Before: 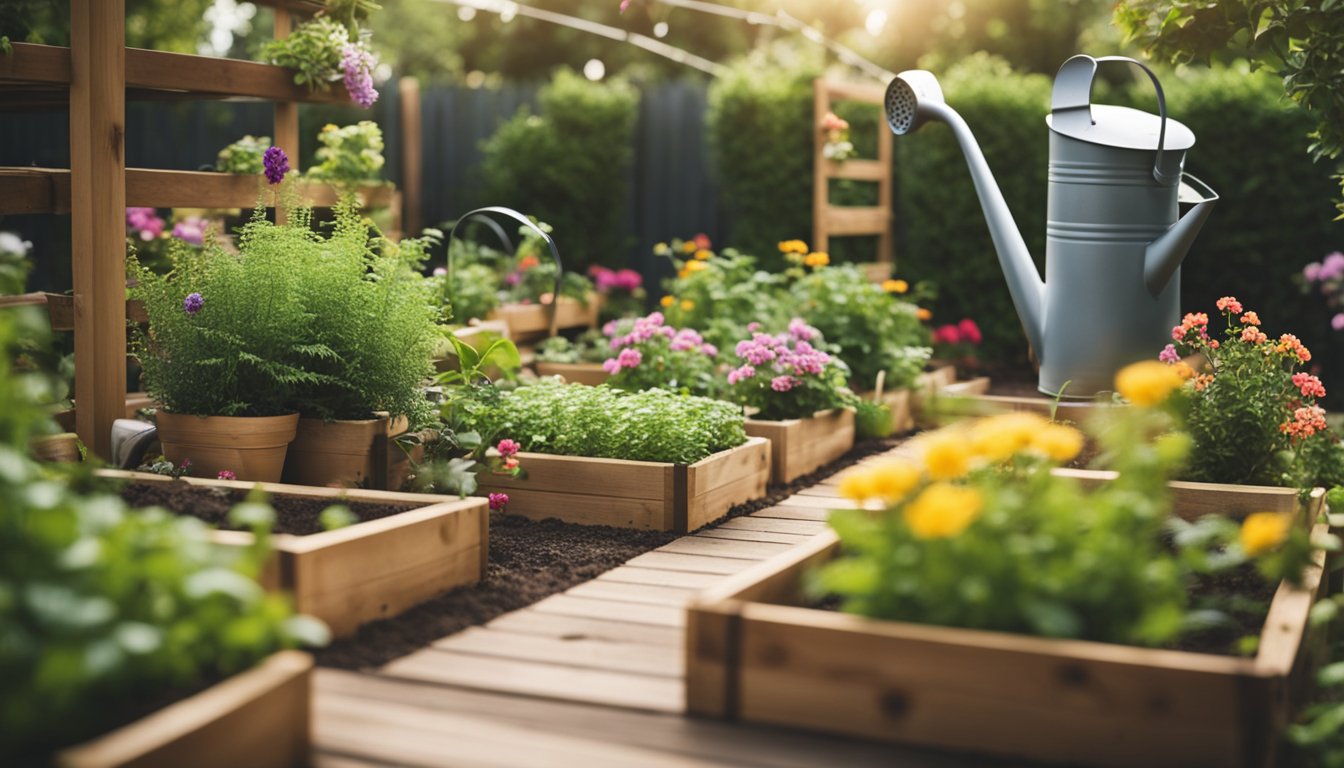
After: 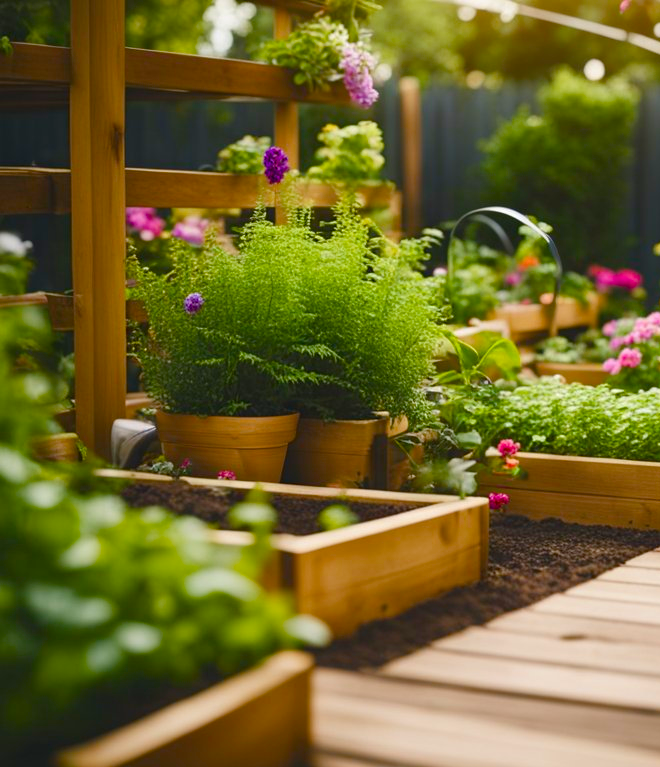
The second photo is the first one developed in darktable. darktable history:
crop and rotate: left 0%, top 0%, right 50.845%
color balance rgb: linear chroma grading › global chroma 18.9%, perceptual saturation grading › global saturation 20%, perceptual saturation grading › highlights -25%, perceptual saturation grading › shadows 50%, global vibrance 18.93%
